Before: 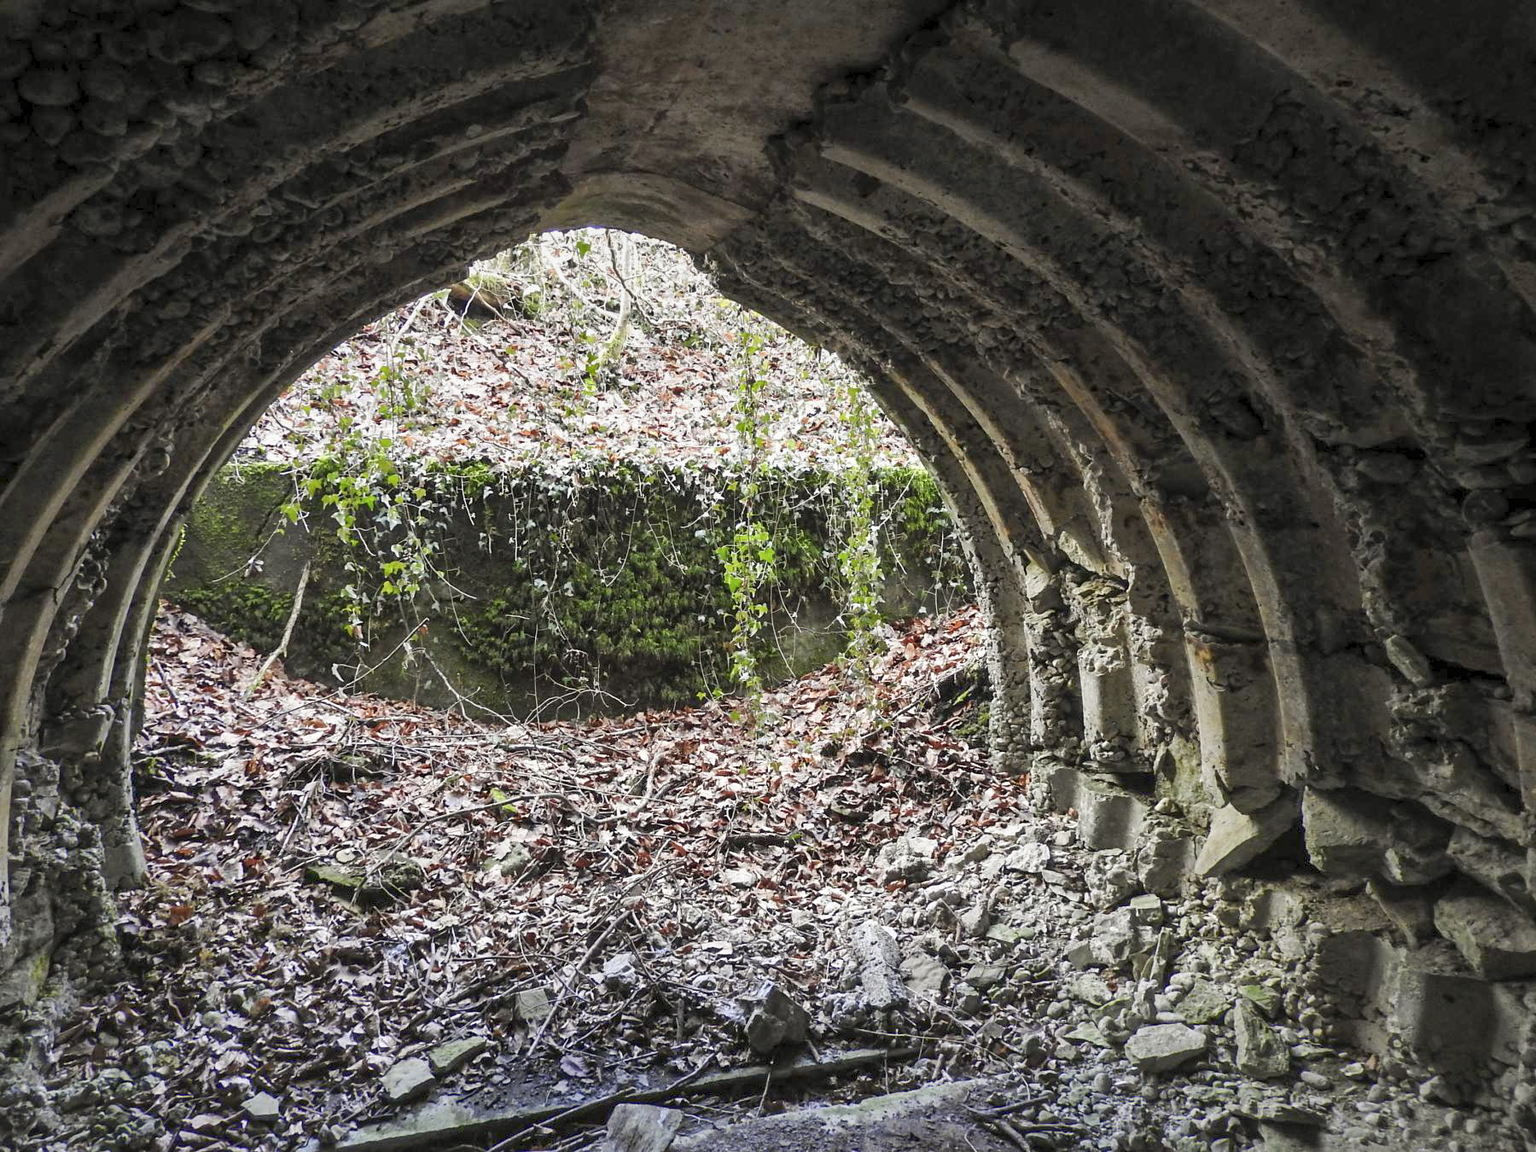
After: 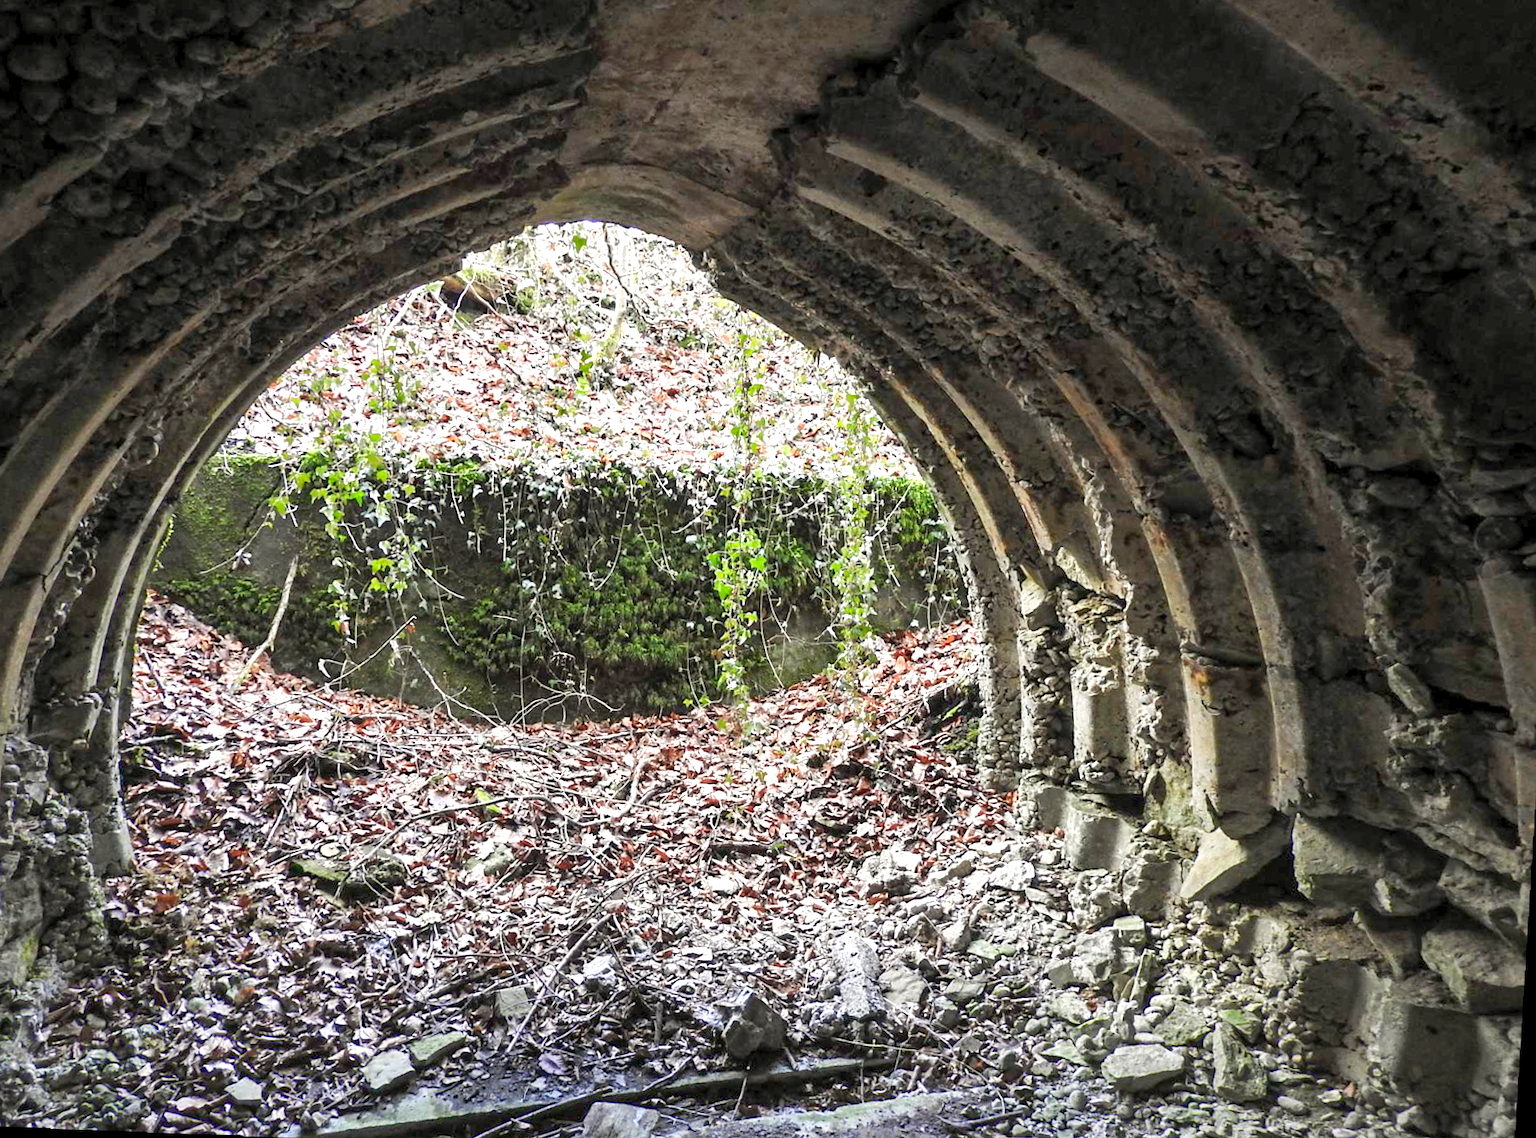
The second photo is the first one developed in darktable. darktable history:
crop and rotate: angle -1.69°
exposure: black level correction 0.001, exposure 0.5 EV, compensate exposure bias true, compensate highlight preservation false
rotate and perspective: lens shift (vertical) 0.048, lens shift (horizontal) -0.024, automatic cropping off
levels: mode automatic, black 0.023%, white 99.97%, levels [0.062, 0.494, 0.925]
